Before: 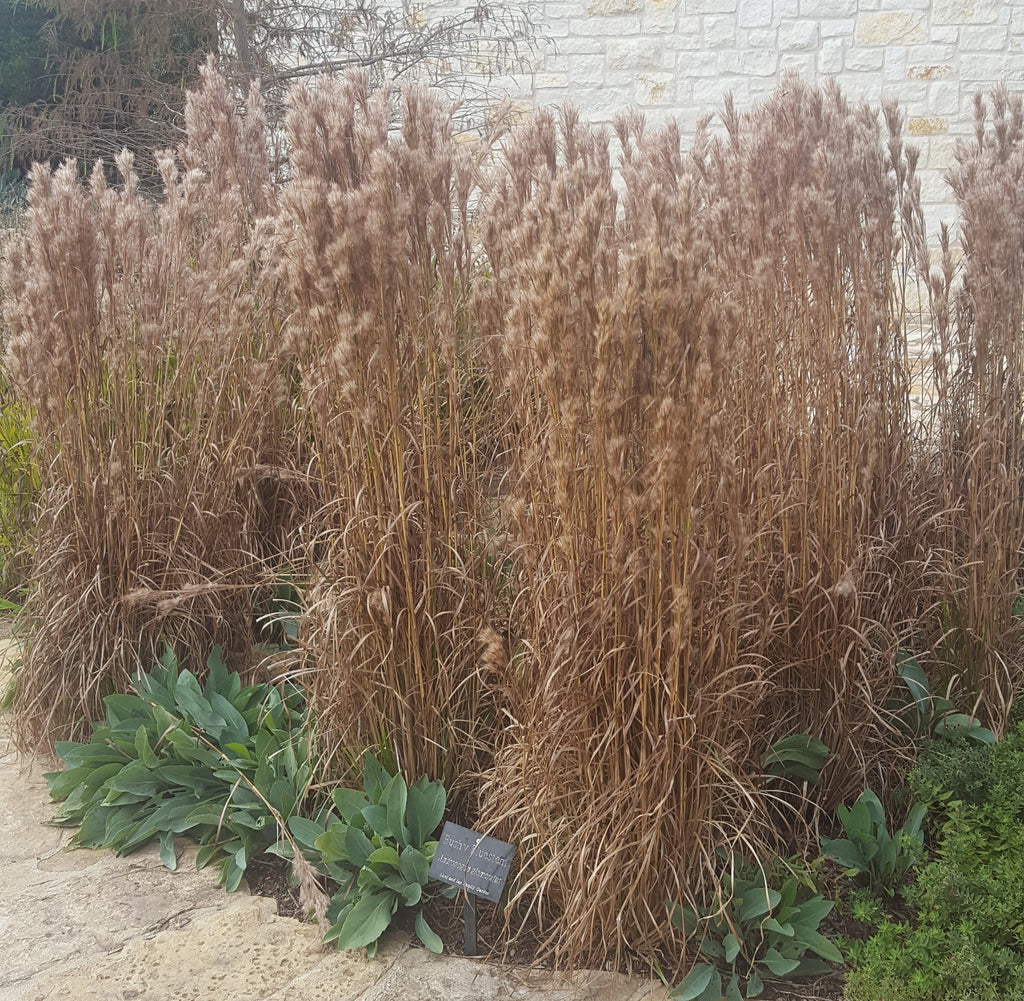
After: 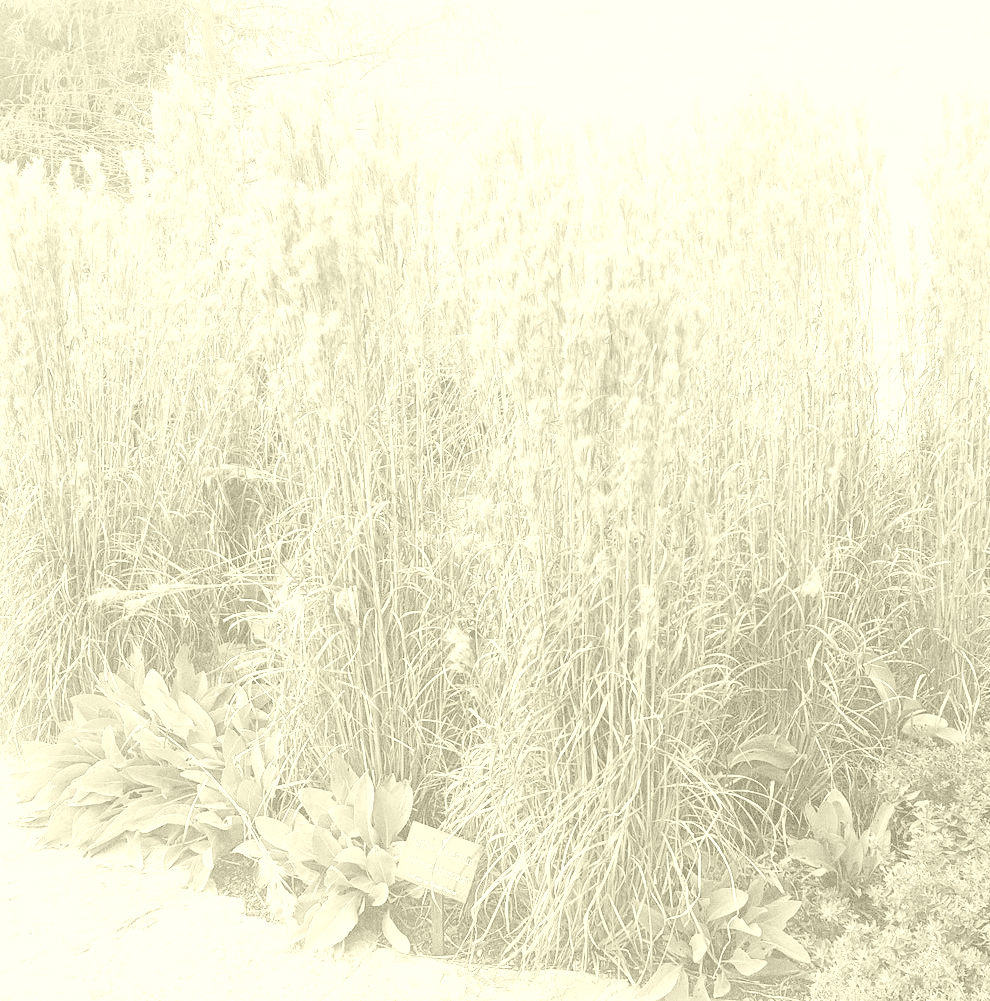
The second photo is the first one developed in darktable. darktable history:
white balance: red 0.766, blue 1.537
crop and rotate: left 3.238%
levels: levels [0, 0.397, 0.955]
base curve: curves: ch0 [(0, 0) (0.007, 0.004) (0.027, 0.03) (0.046, 0.07) (0.207, 0.54) (0.442, 0.872) (0.673, 0.972) (1, 1)], preserve colors none
contrast brightness saturation: contrast 0.08, saturation 0.2
colorize: hue 43.2°, saturation 40%, version 1
grain: coarseness 11.82 ISO, strength 36.67%, mid-tones bias 74.17%
